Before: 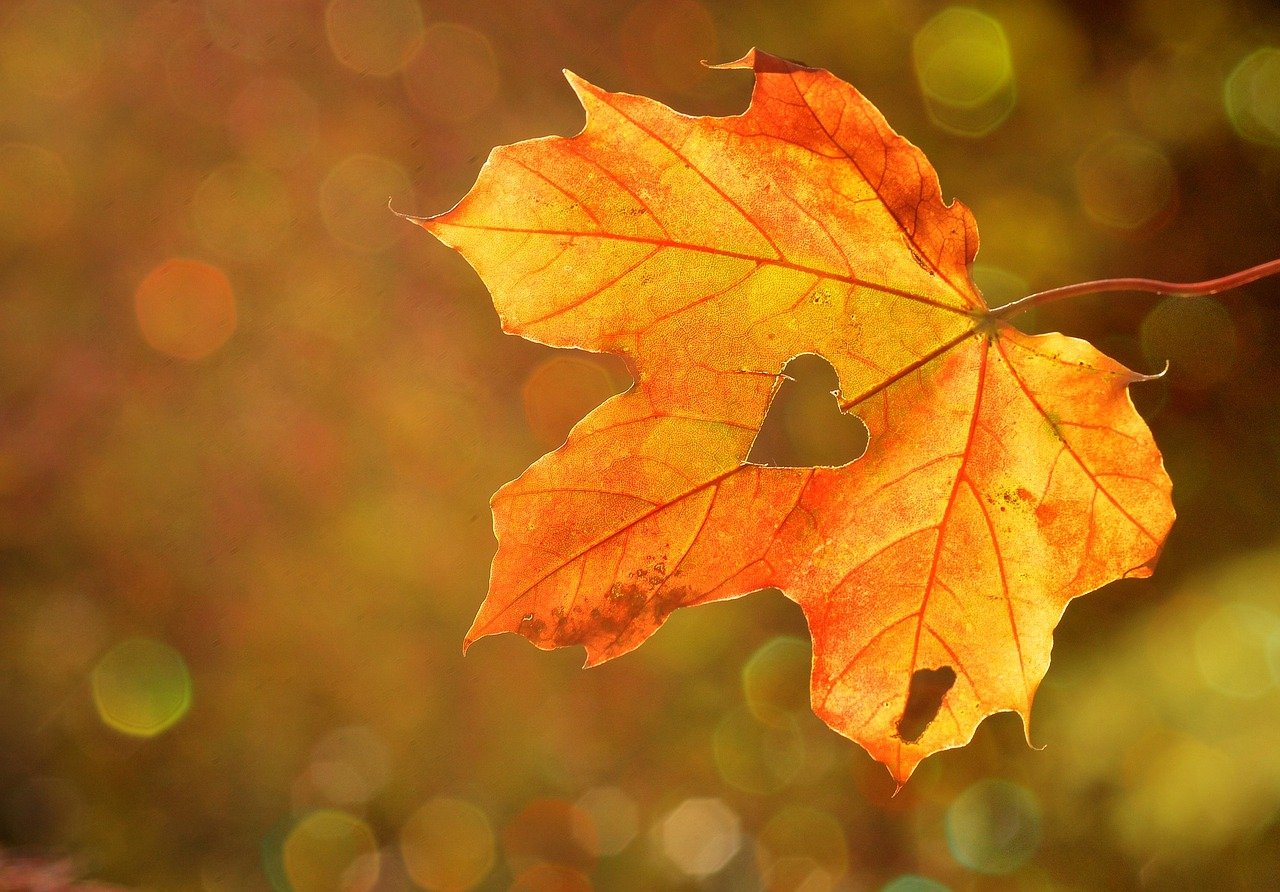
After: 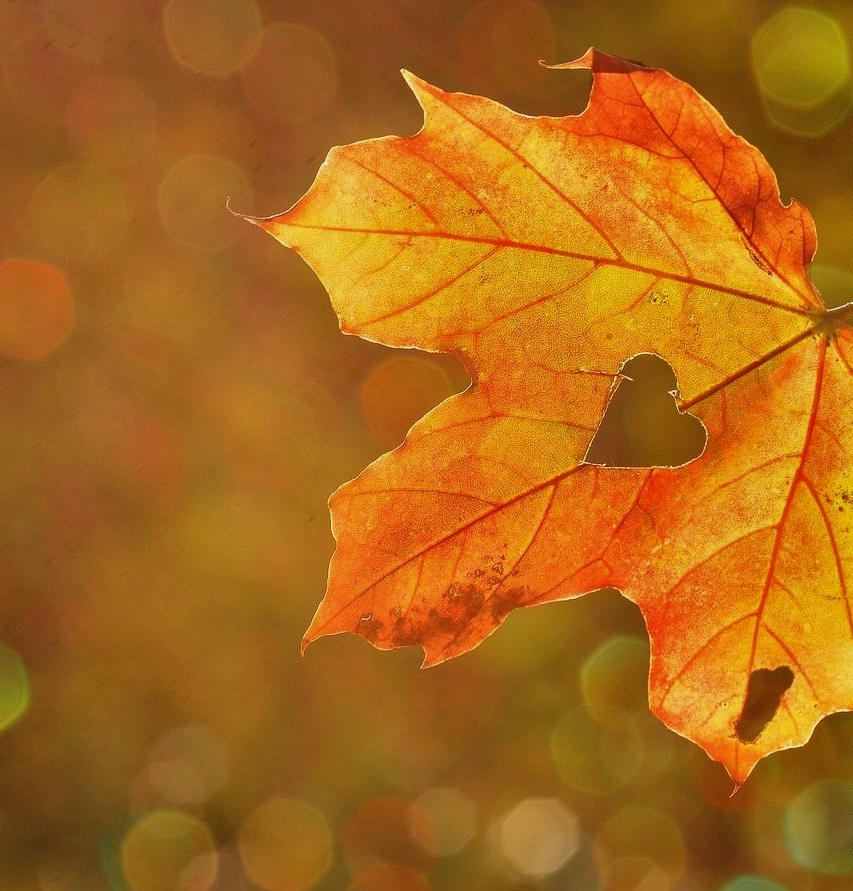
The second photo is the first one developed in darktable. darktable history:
exposure: exposure -0.177 EV, compensate highlight preservation false
crop and rotate: left 12.673%, right 20.66%
shadows and highlights: radius 100.41, shadows 50.55, highlights -64.36, highlights color adjustment 49.82%, soften with gaussian
